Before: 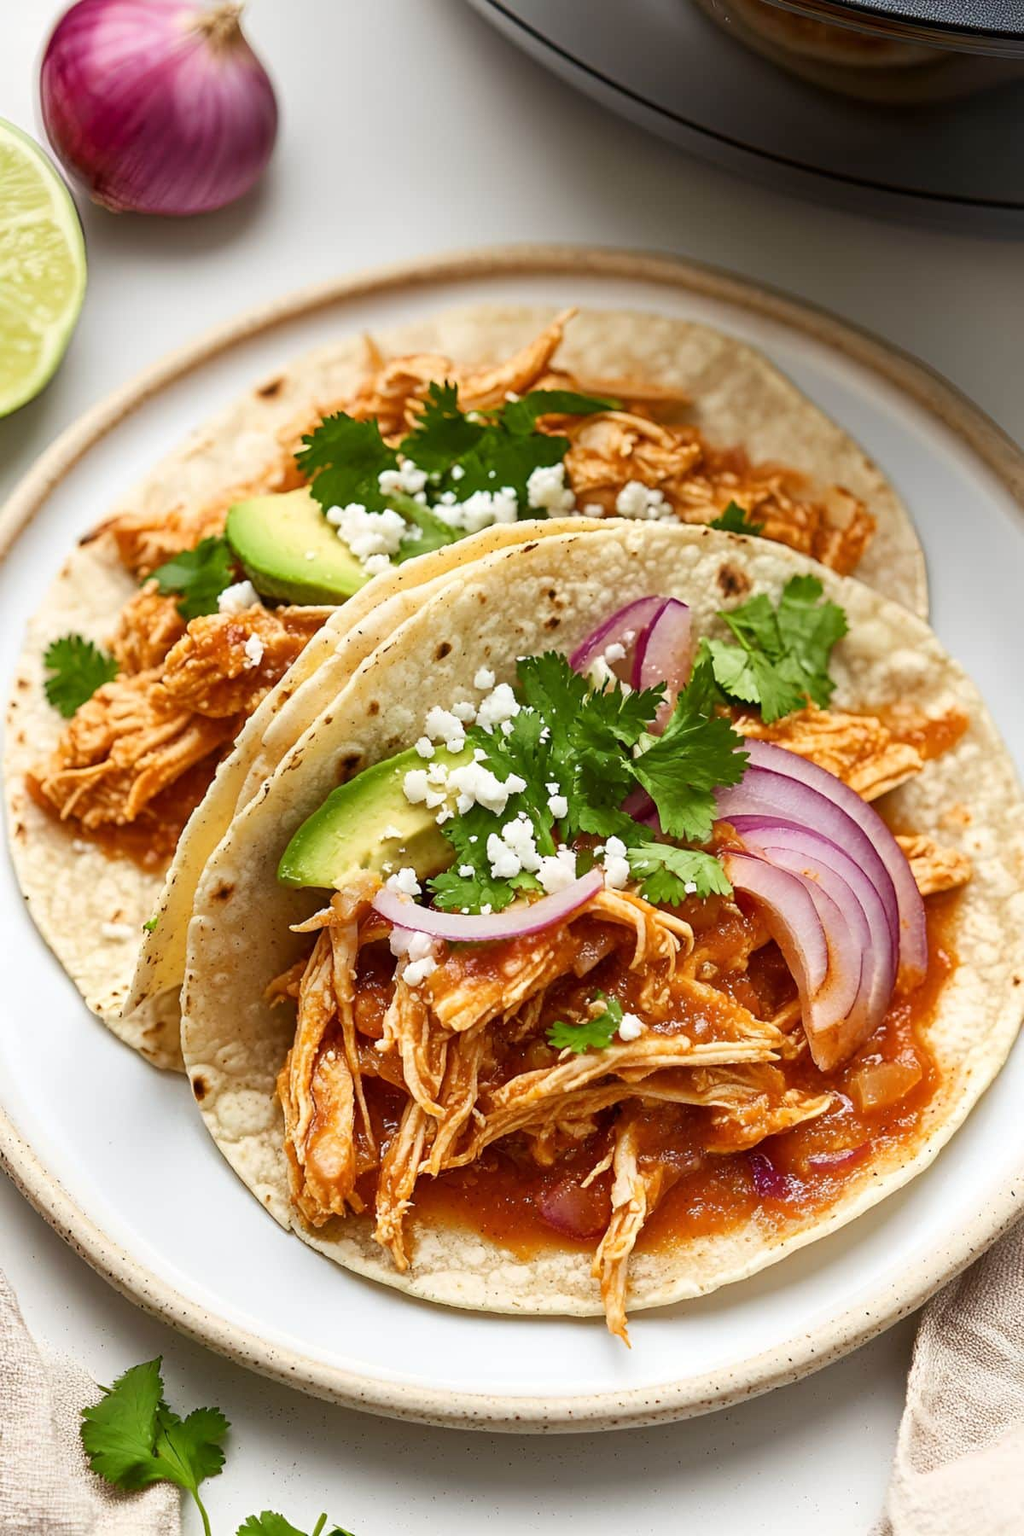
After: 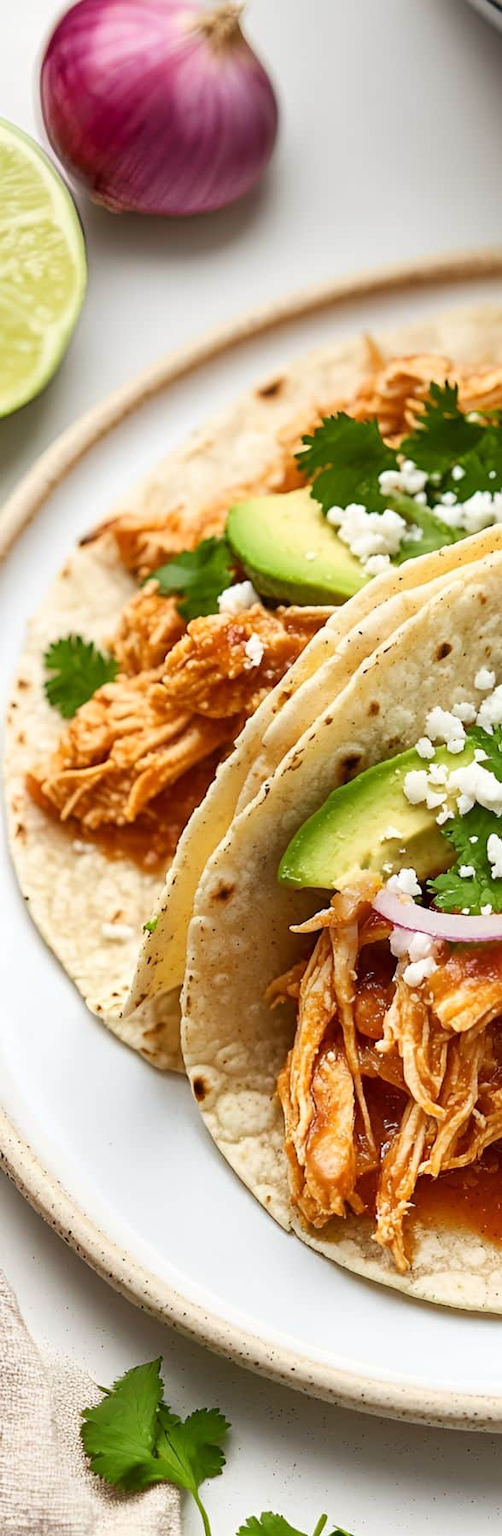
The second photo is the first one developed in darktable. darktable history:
crop and rotate: left 0%, top 0%, right 50.845%
tone equalizer: on, module defaults
